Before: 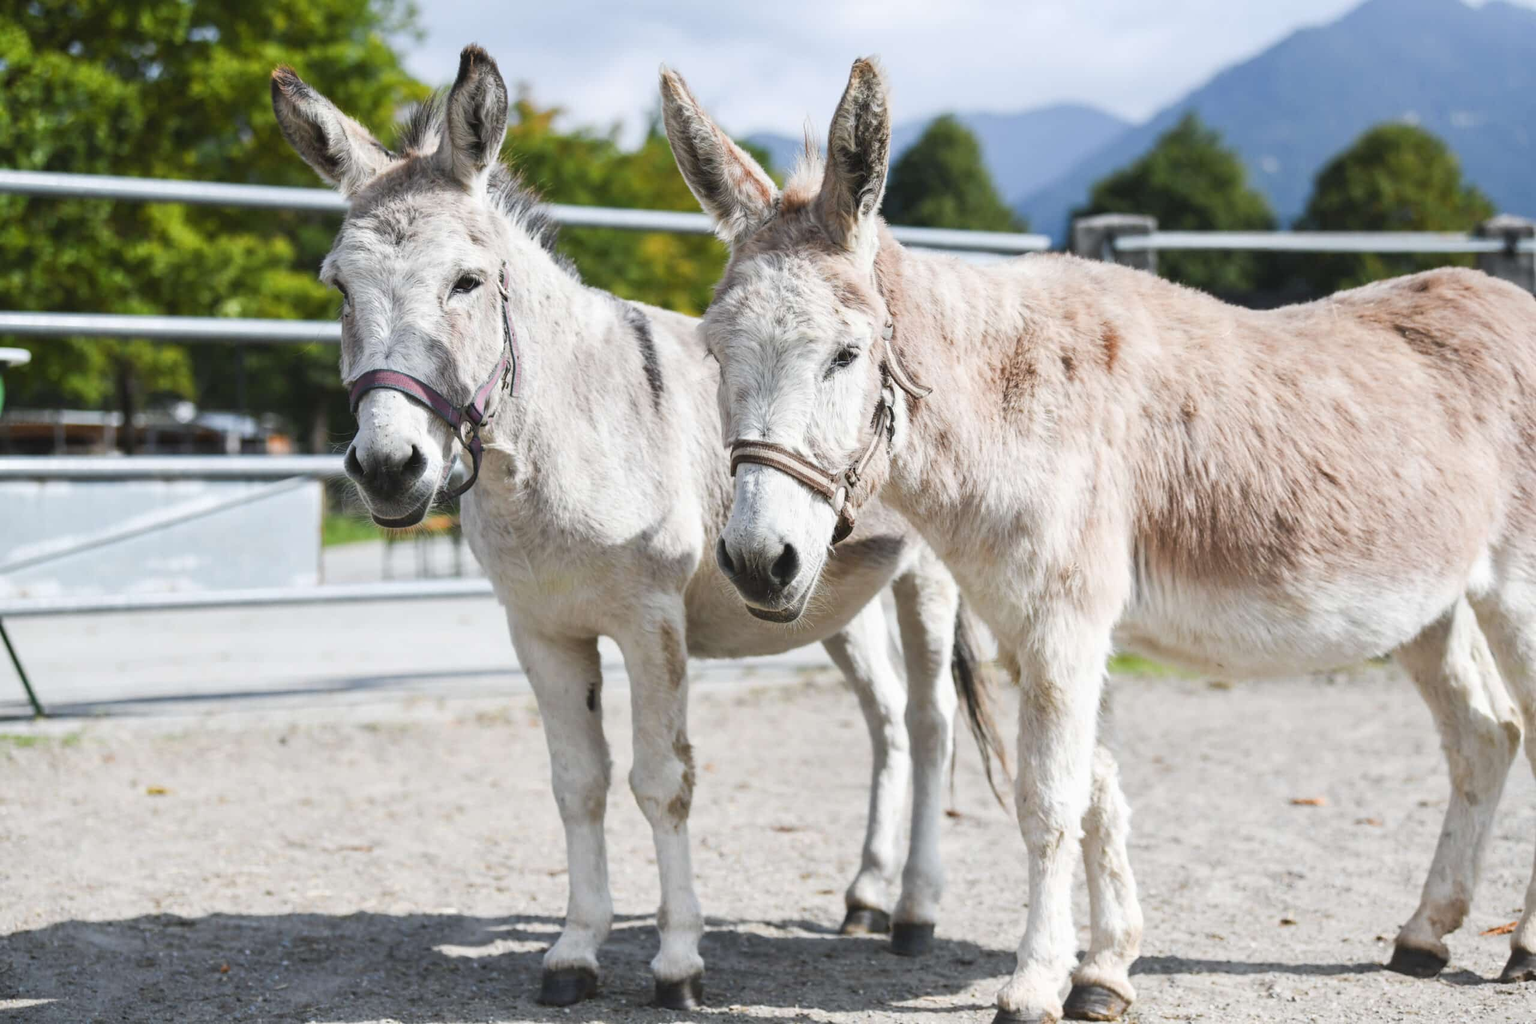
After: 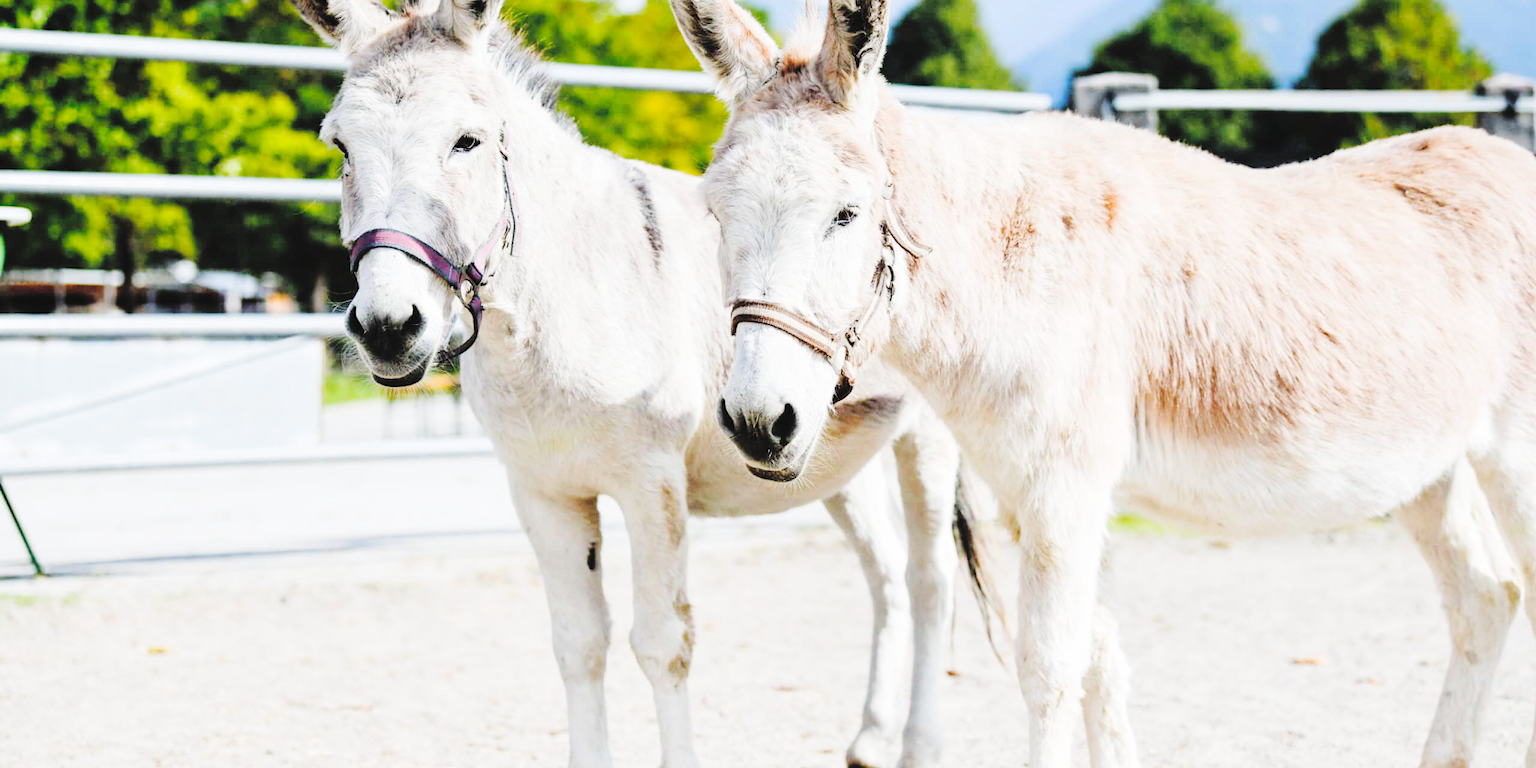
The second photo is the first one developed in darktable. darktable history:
contrast brightness saturation: brightness 0.28
base curve: curves: ch0 [(0, 0) (0.036, 0.01) (0.123, 0.254) (0.258, 0.504) (0.507, 0.748) (1, 1)], preserve colors none
crop: top 13.819%, bottom 11.169%
